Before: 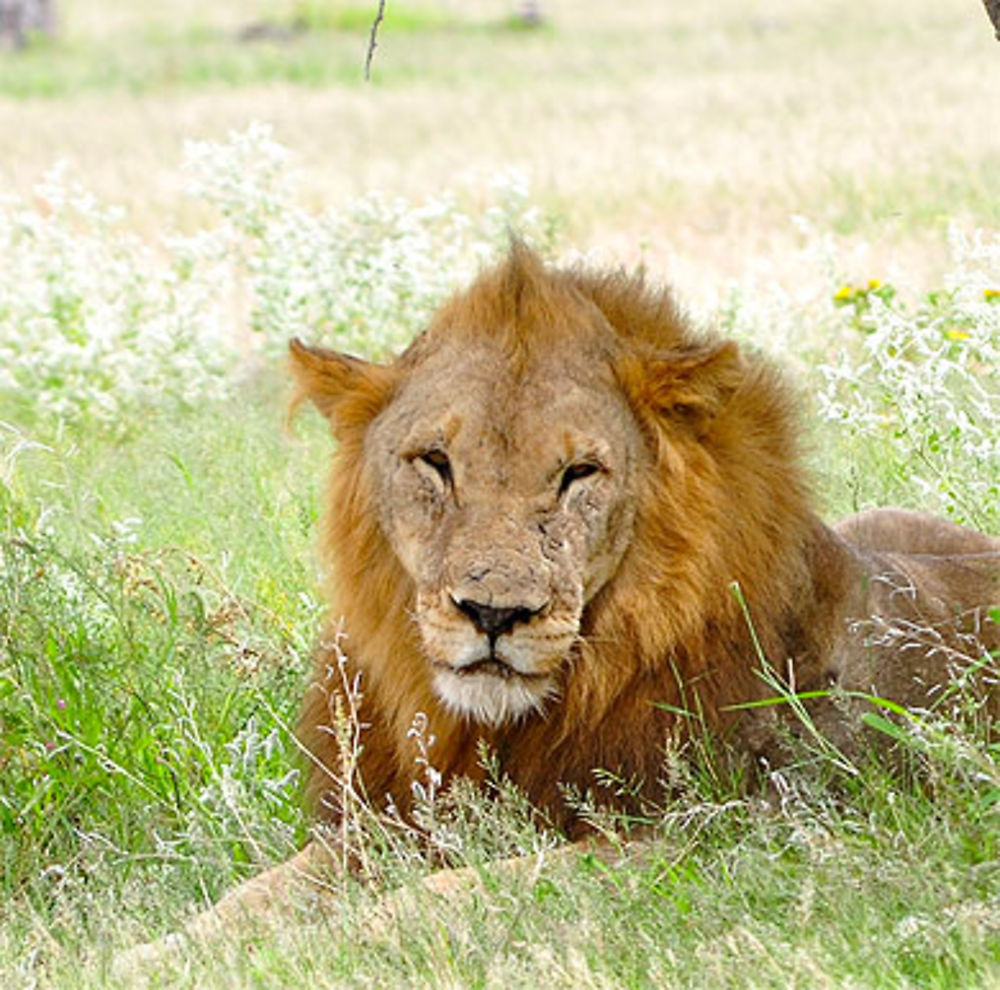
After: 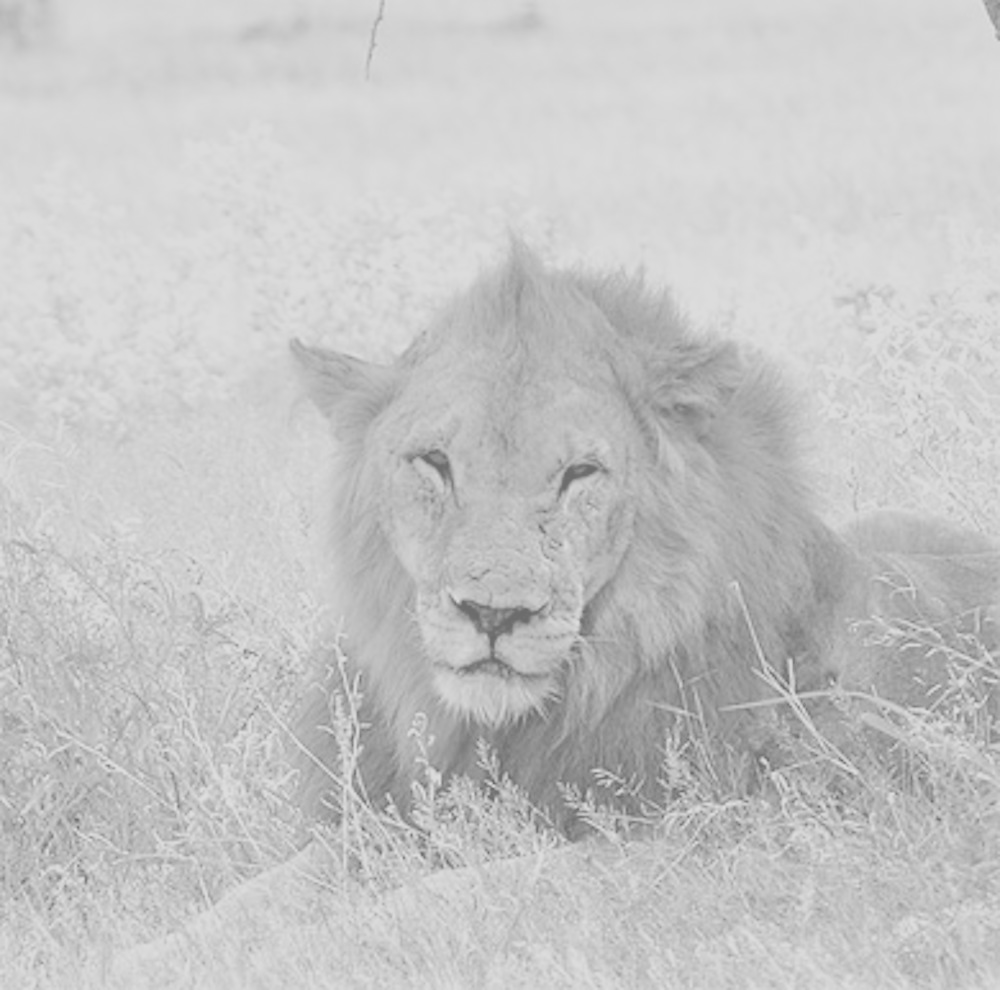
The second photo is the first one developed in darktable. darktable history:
contrast brightness saturation: contrast -0.32, brightness 0.75, saturation -0.78
tone equalizer: on, module defaults
monochrome: a -74.22, b 78.2
